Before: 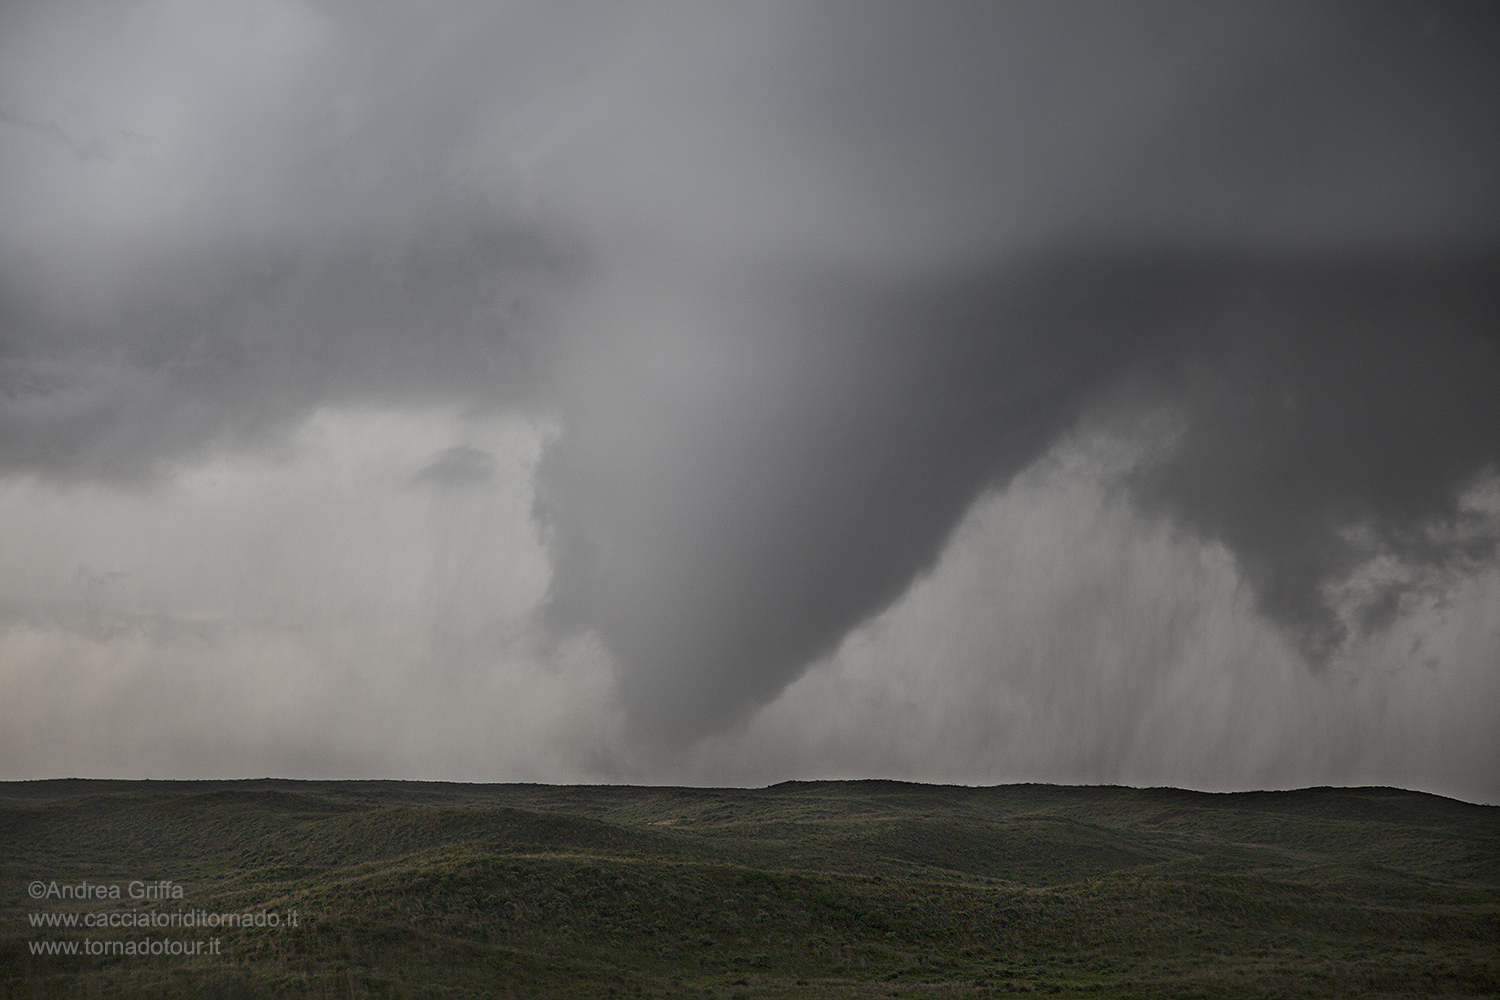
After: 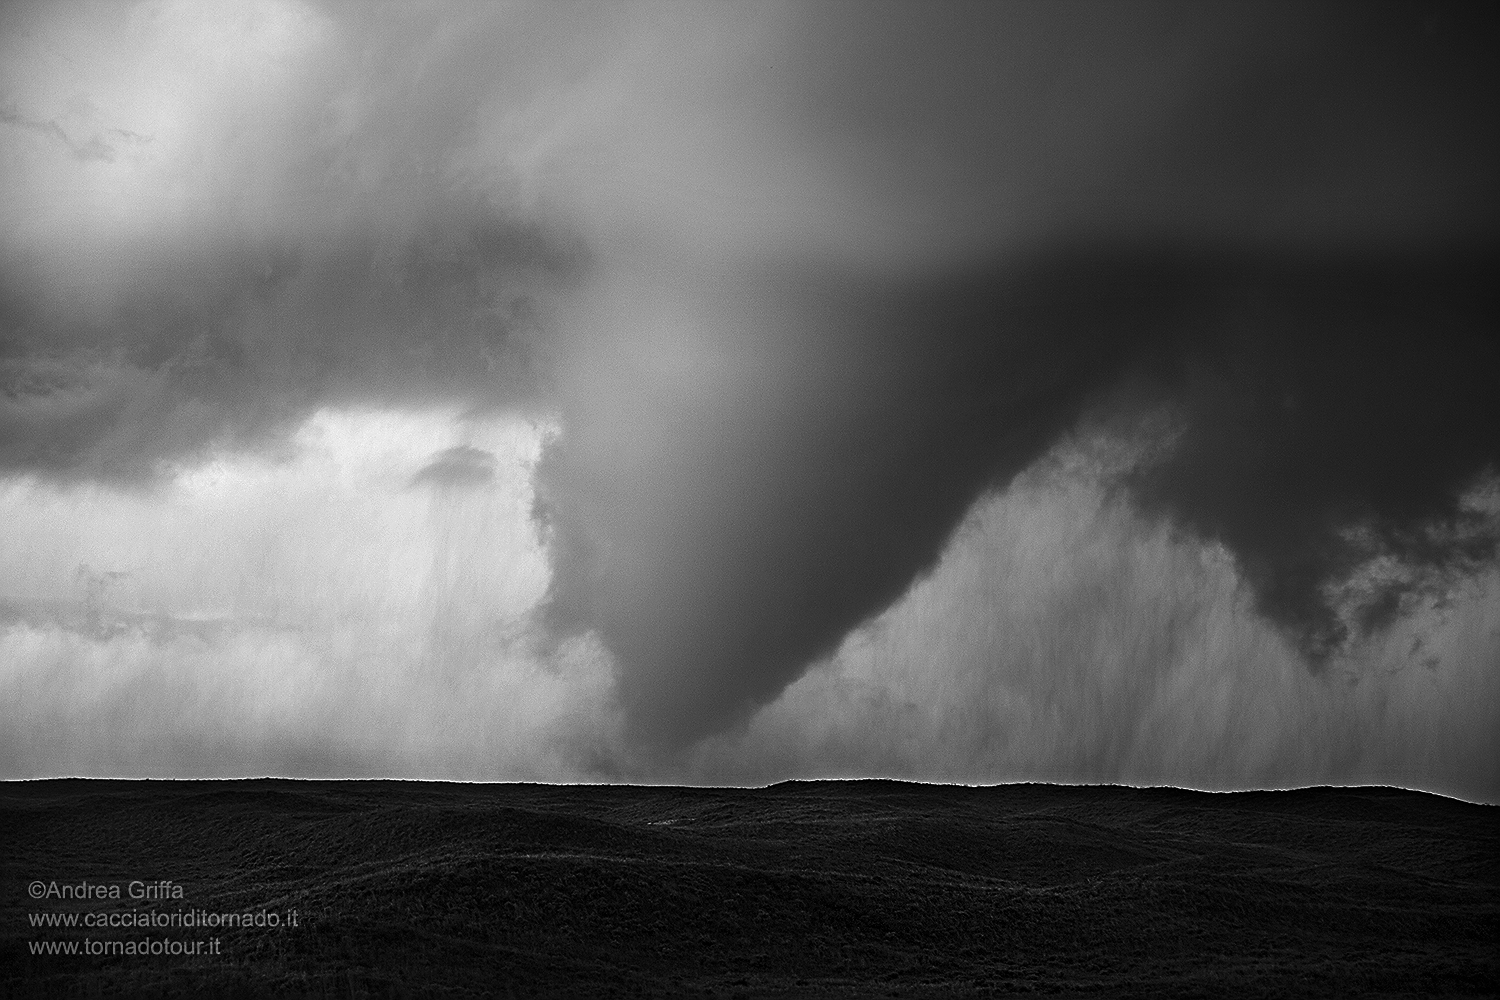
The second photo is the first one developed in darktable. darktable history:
shadows and highlights: shadows 0, highlights 40
exposure: black level correction 0, exposure 1.1 EV, compensate highlight preservation false
color balance rgb: perceptual saturation grading › global saturation 10%, global vibrance 10%
contrast brightness saturation: contrast -0.03, brightness -0.59, saturation -1
velvia: on, module defaults
sharpen: on, module defaults
